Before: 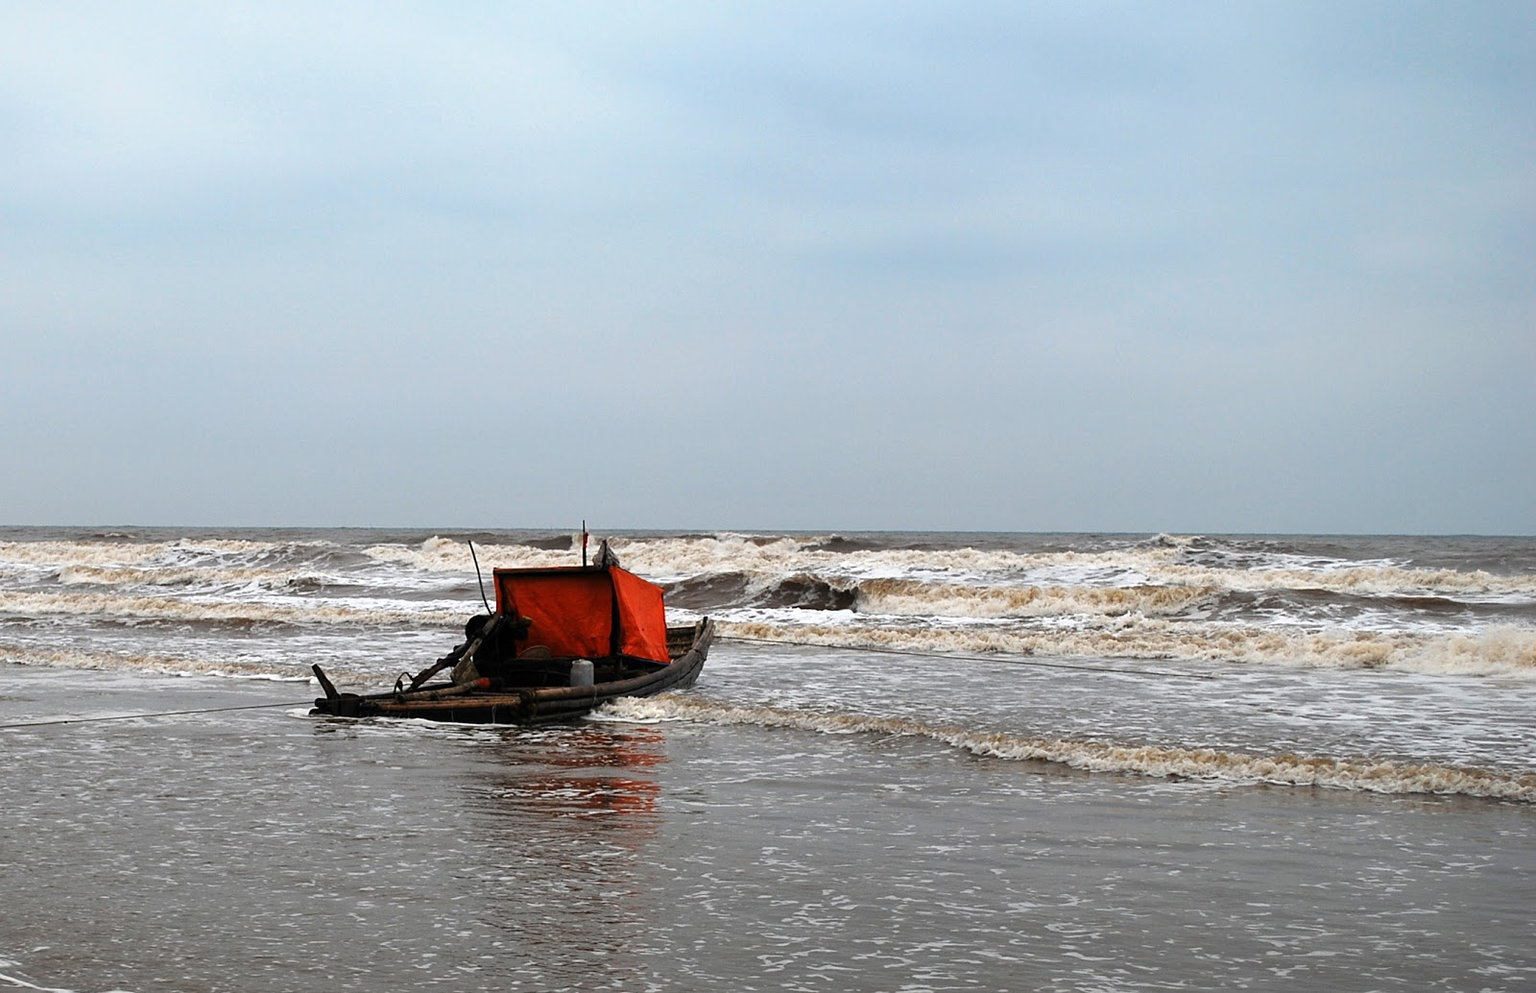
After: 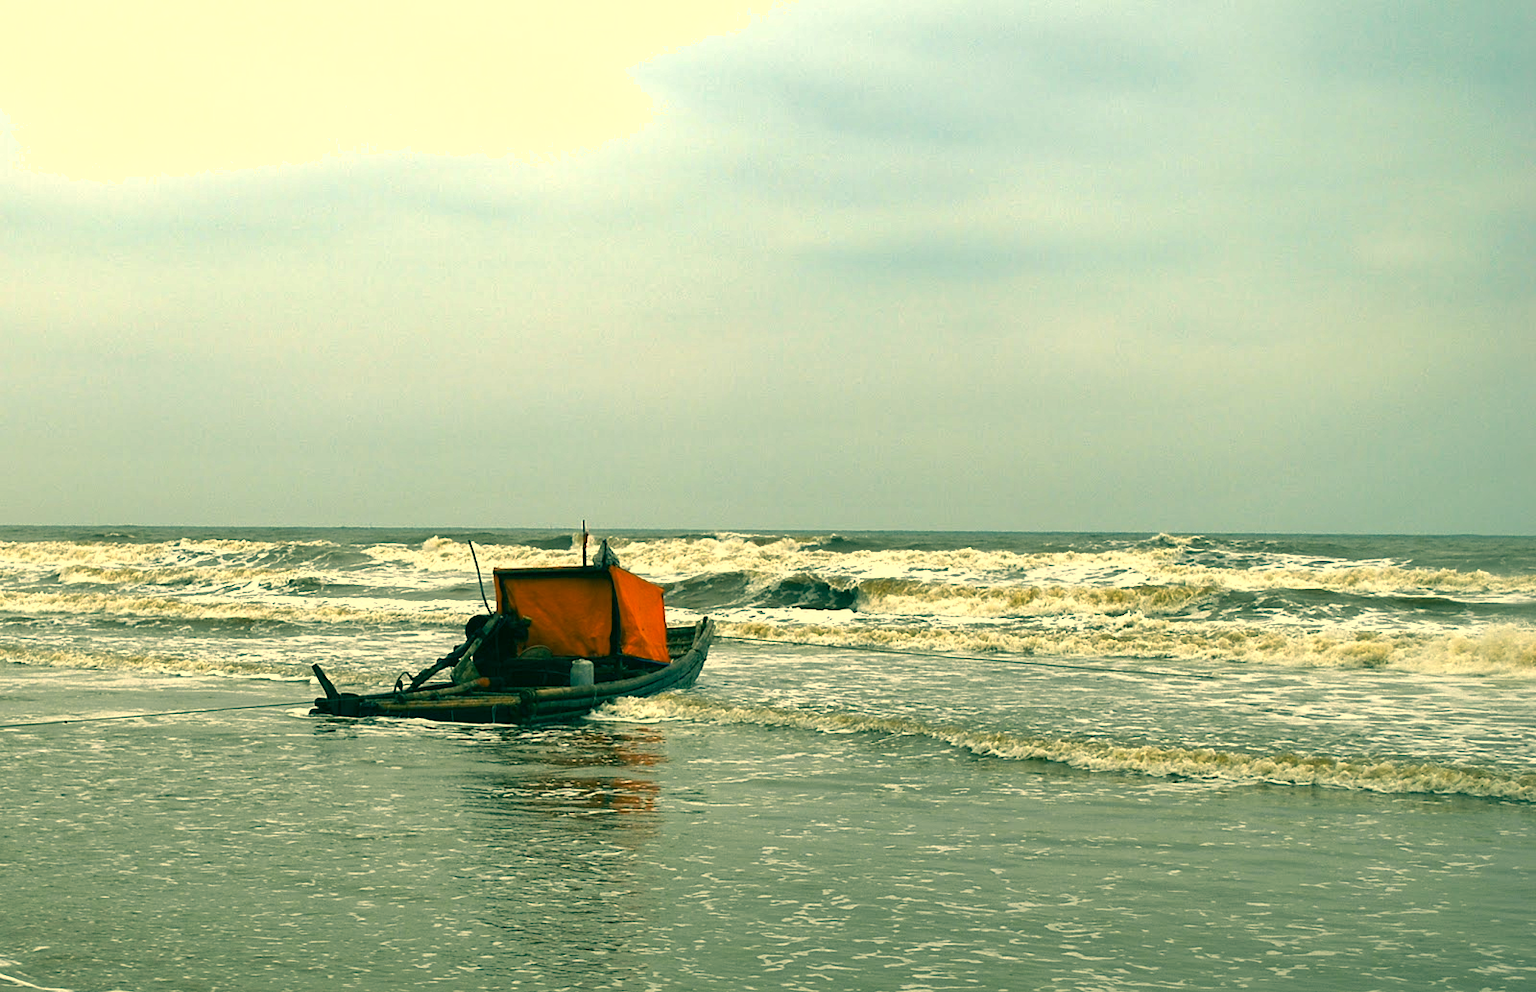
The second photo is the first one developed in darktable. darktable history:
shadows and highlights: on, module defaults
exposure: black level correction 0.001, exposure 0.5 EV, compensate exposure bias true, compensate highlight preservation false
color correction: highlights a* 1.83, highlights b* 34.02, shadows a* -36.68, shadows b* -5.48
